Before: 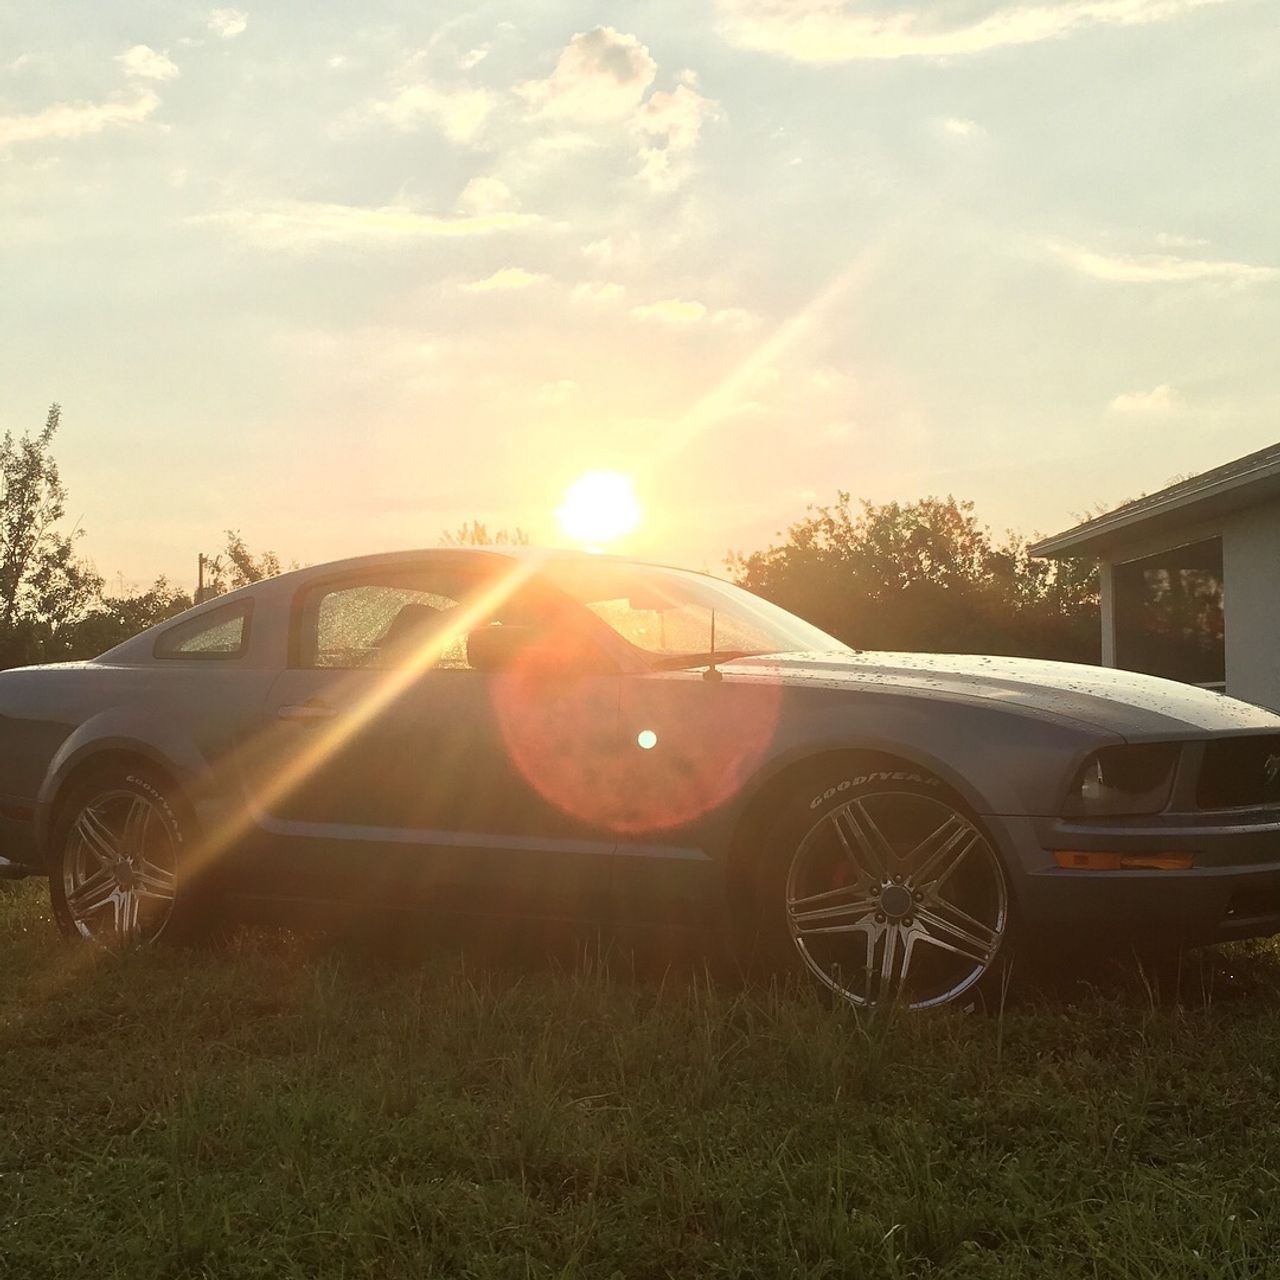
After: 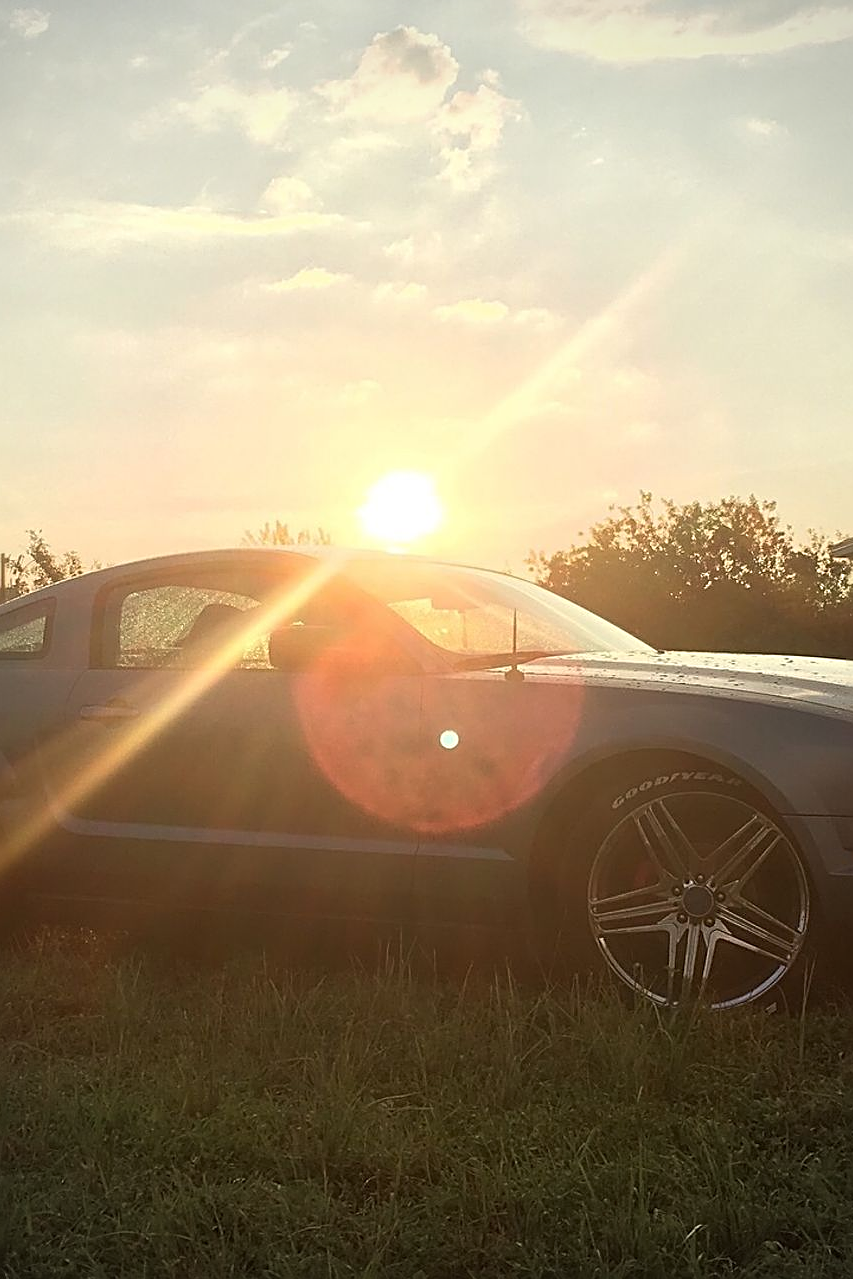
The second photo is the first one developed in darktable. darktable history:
vignetting: fall-off radius 60.65%
crop and rotate: left 15.546%, right 17.787%
sharpen: radius 2.531, amount 0.628
